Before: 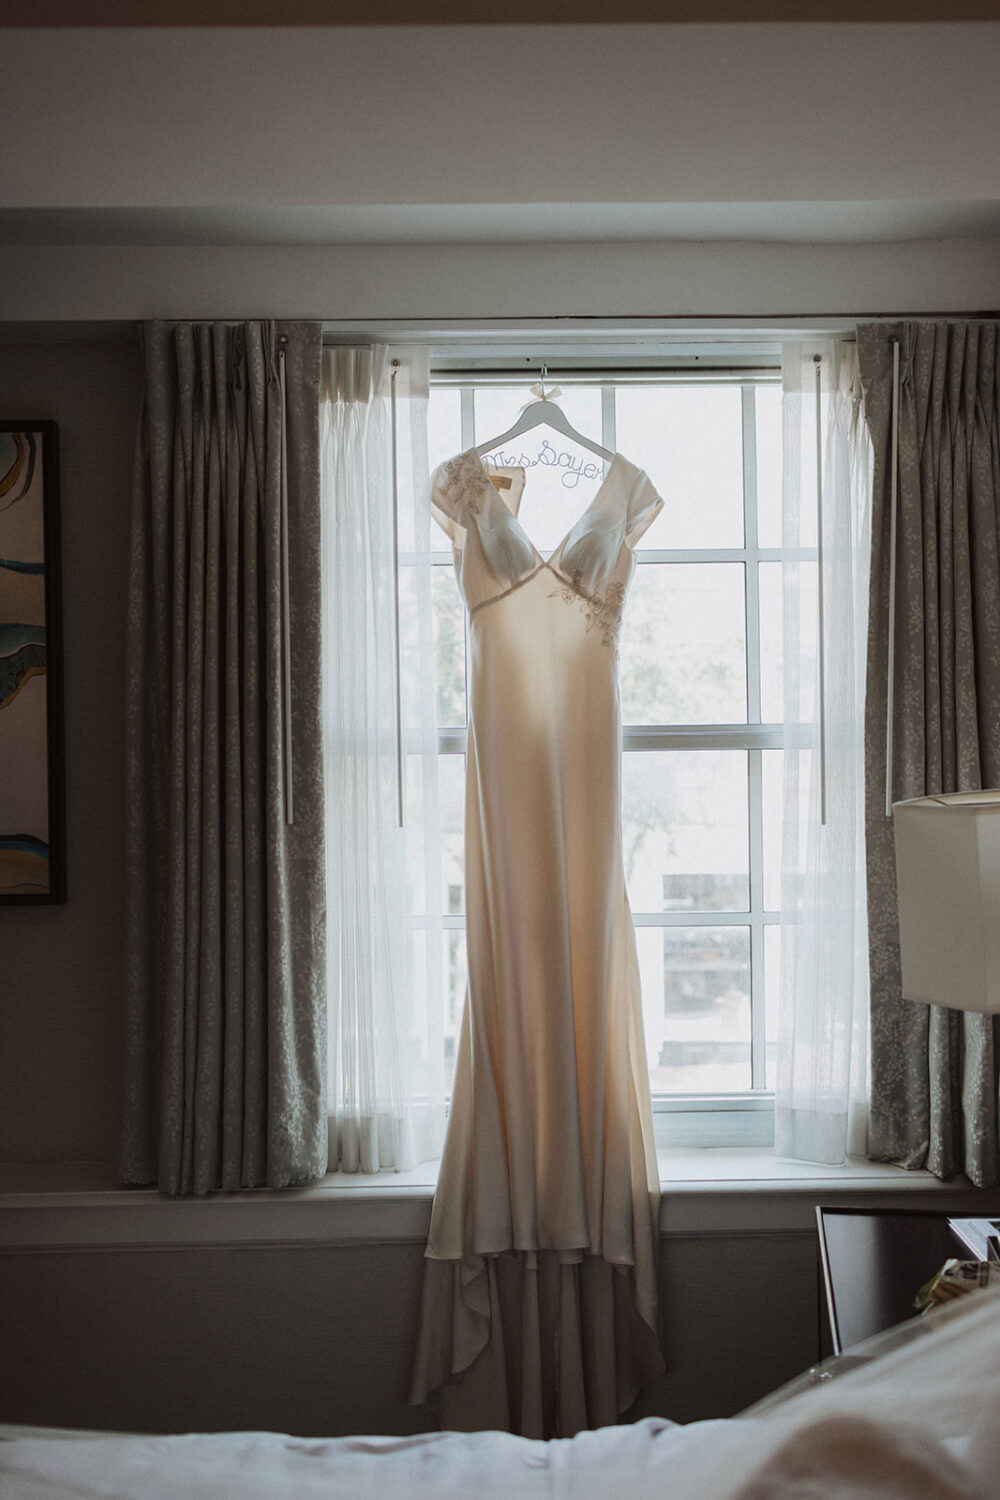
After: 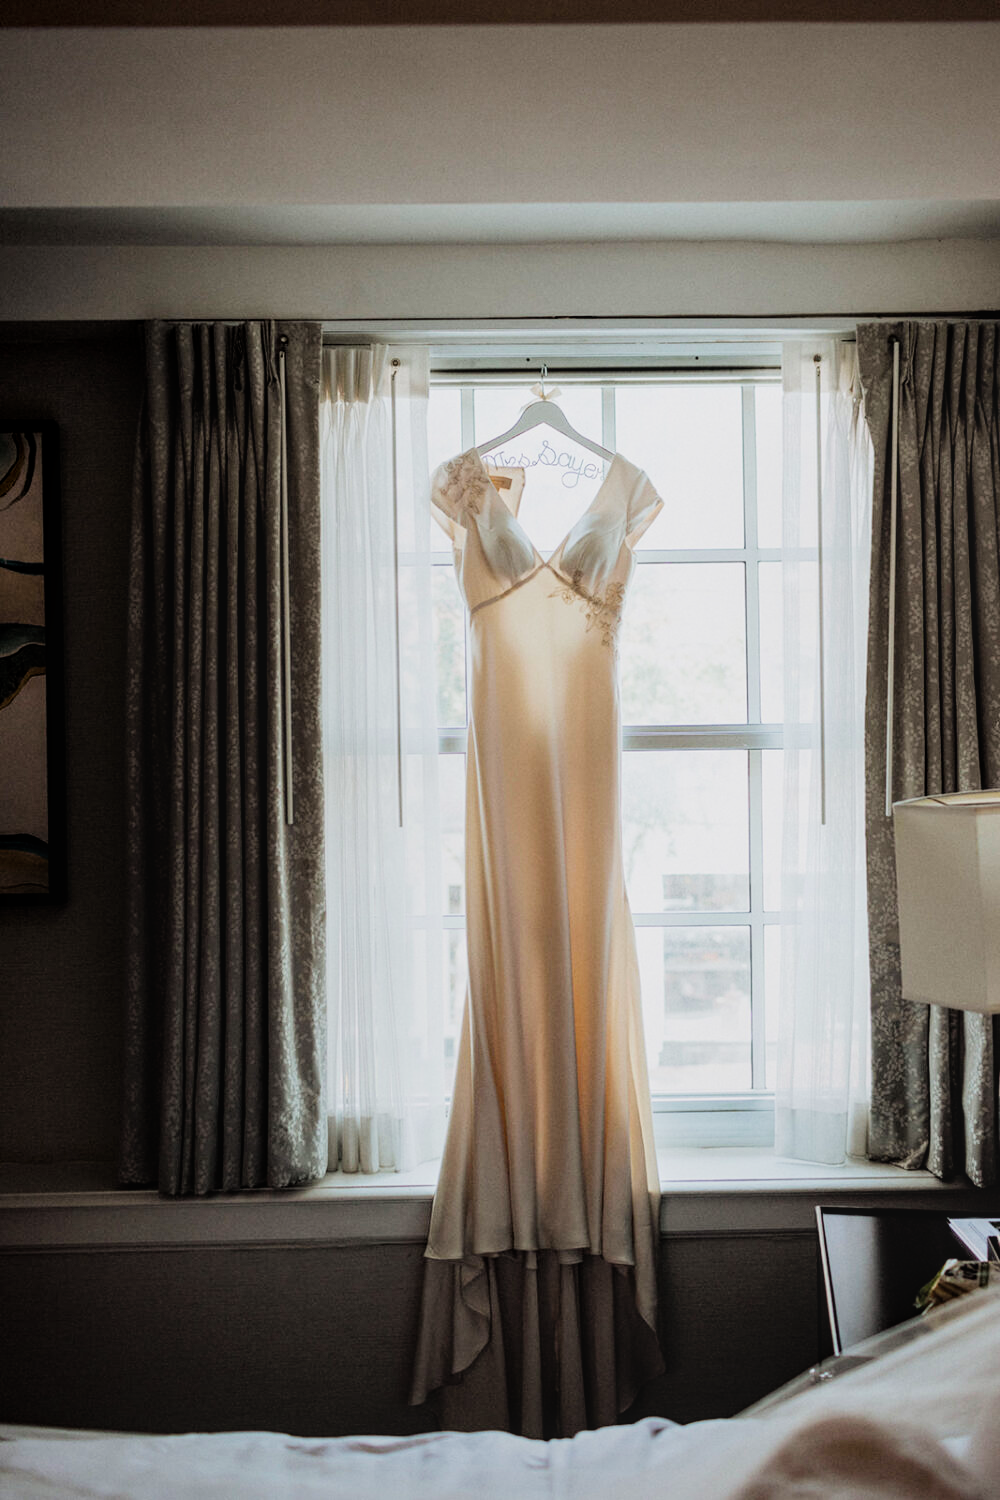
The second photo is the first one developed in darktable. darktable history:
local contrast: detail 115%
filmic rgb: black relative exposure -5 EV, hardness 2.88, contrast 1.3, highlights saturation mix -30%
color balance rgb: perceptual saturation grading › global saturation 20%, global vibrance 20%
exposure: black level correction 0, exposure 0.5 EV, compensate highlight preservation false
